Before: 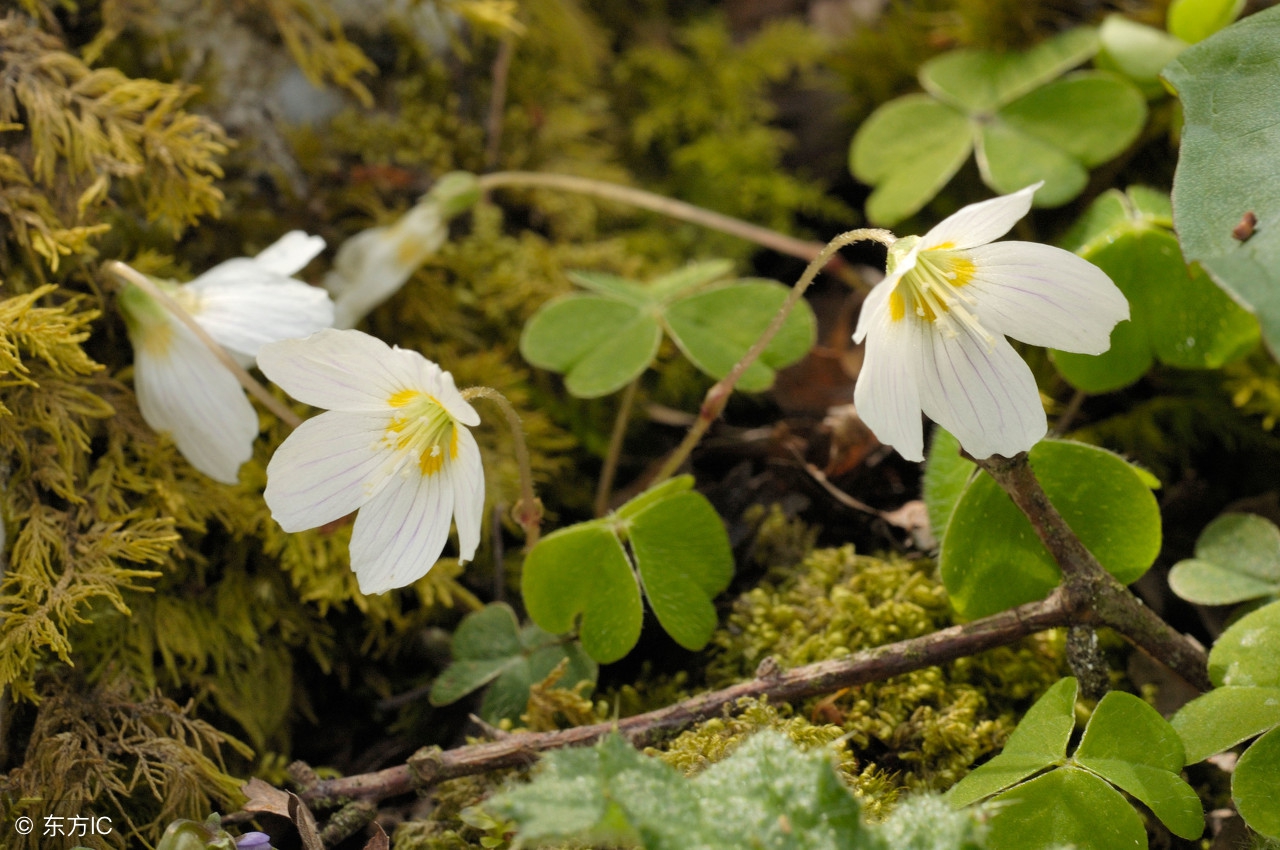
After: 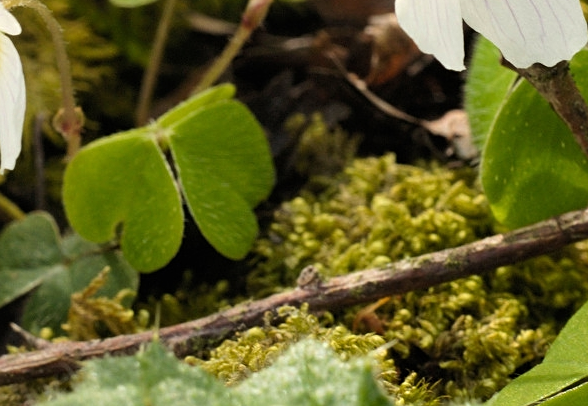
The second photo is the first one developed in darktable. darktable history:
tone equalizer: -8 EV -0.39 EV, -7 EV -0.408 EV, -6 EV -0.34 EV, -5 EV -0.201 EV, -3 EV 0.217 EV, -2 EV 0.309 EV, -1 EV 0.372 EV, +0 EV 0.398 EV, edges refinement/feathering 500, mask exposure compensation -1.57 EV, preserve details no
sharpen: amount 0.213
crop: left 35.916%, top 46.027%, right 18.091%, bottom 5.983%
